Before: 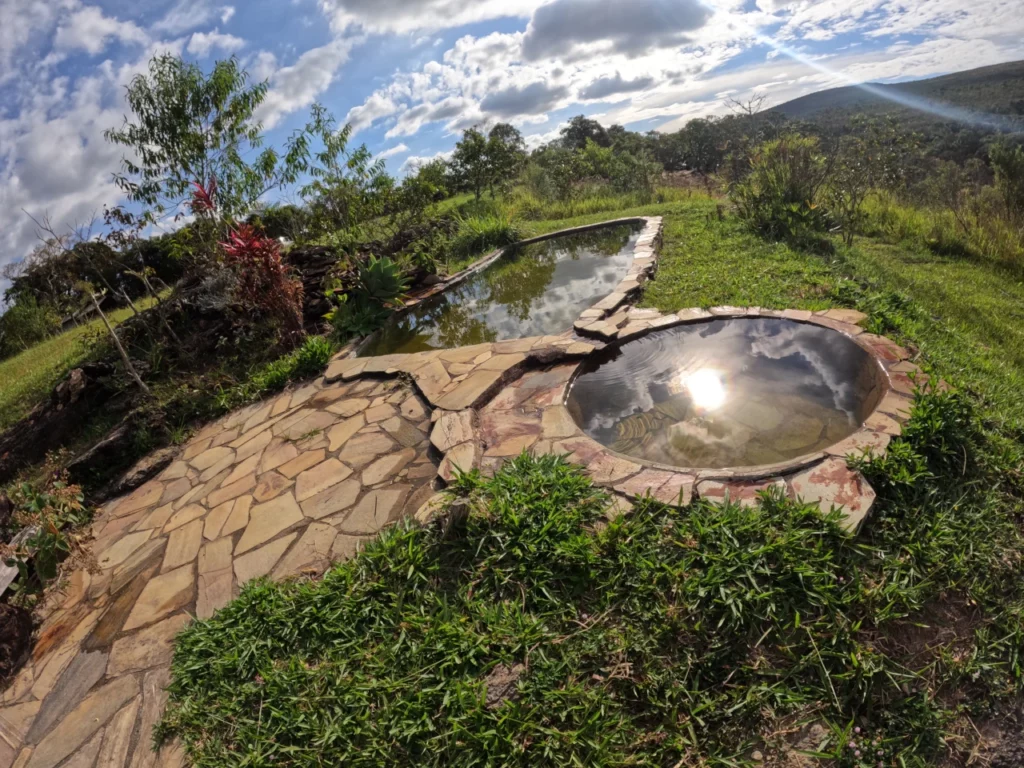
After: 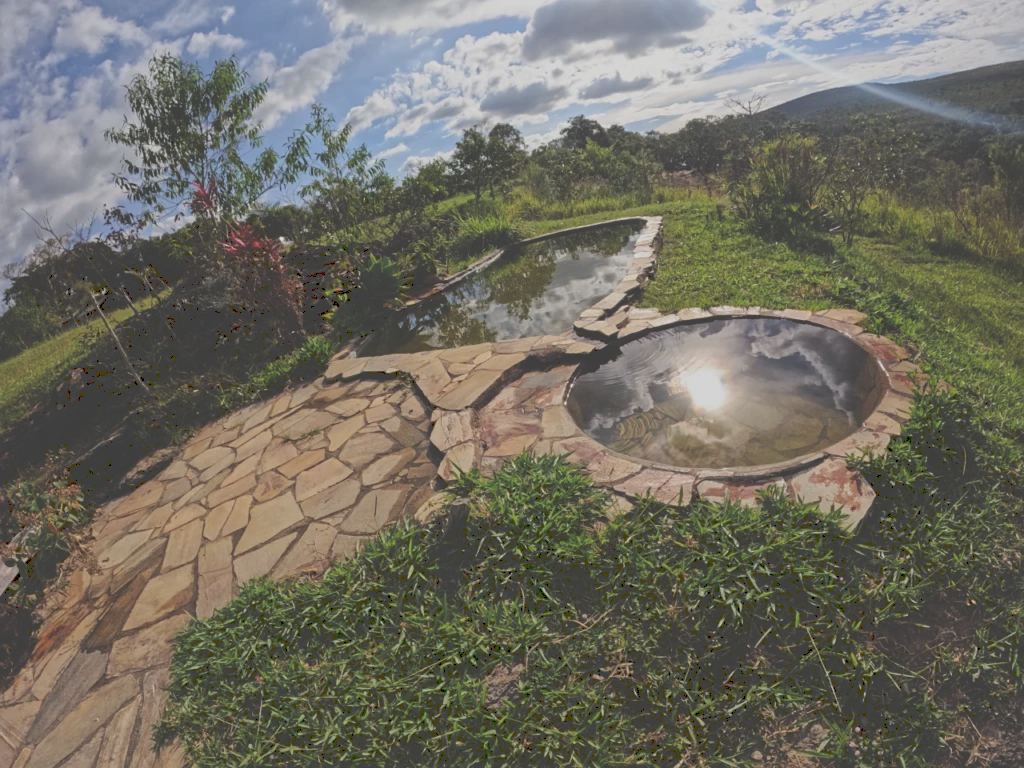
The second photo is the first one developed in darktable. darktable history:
exposure: exposure -0.426 EV, compensate highlight preservation false
sharpen: amount 0.214
tone curve: curves: ch0 [(0, 0) (0.003, 0.264) (0.011, 0.264) (0.025, 0.265) (0.044, 0.269) (0.069, 0.273) (0.1, 0.28) (0.136, 0.292) (0.177, 0.309) (0.224, 0.336) (0.277, 0.371) (0.335, 0.412) (0.399, 0.469) (0.468, 0.533) (0.543, 0.595) (0.623, 0.66) (0.709, 0.73) (0.801, 0.8) (0.898, 0.854) (1, 1)], preserve colors none
